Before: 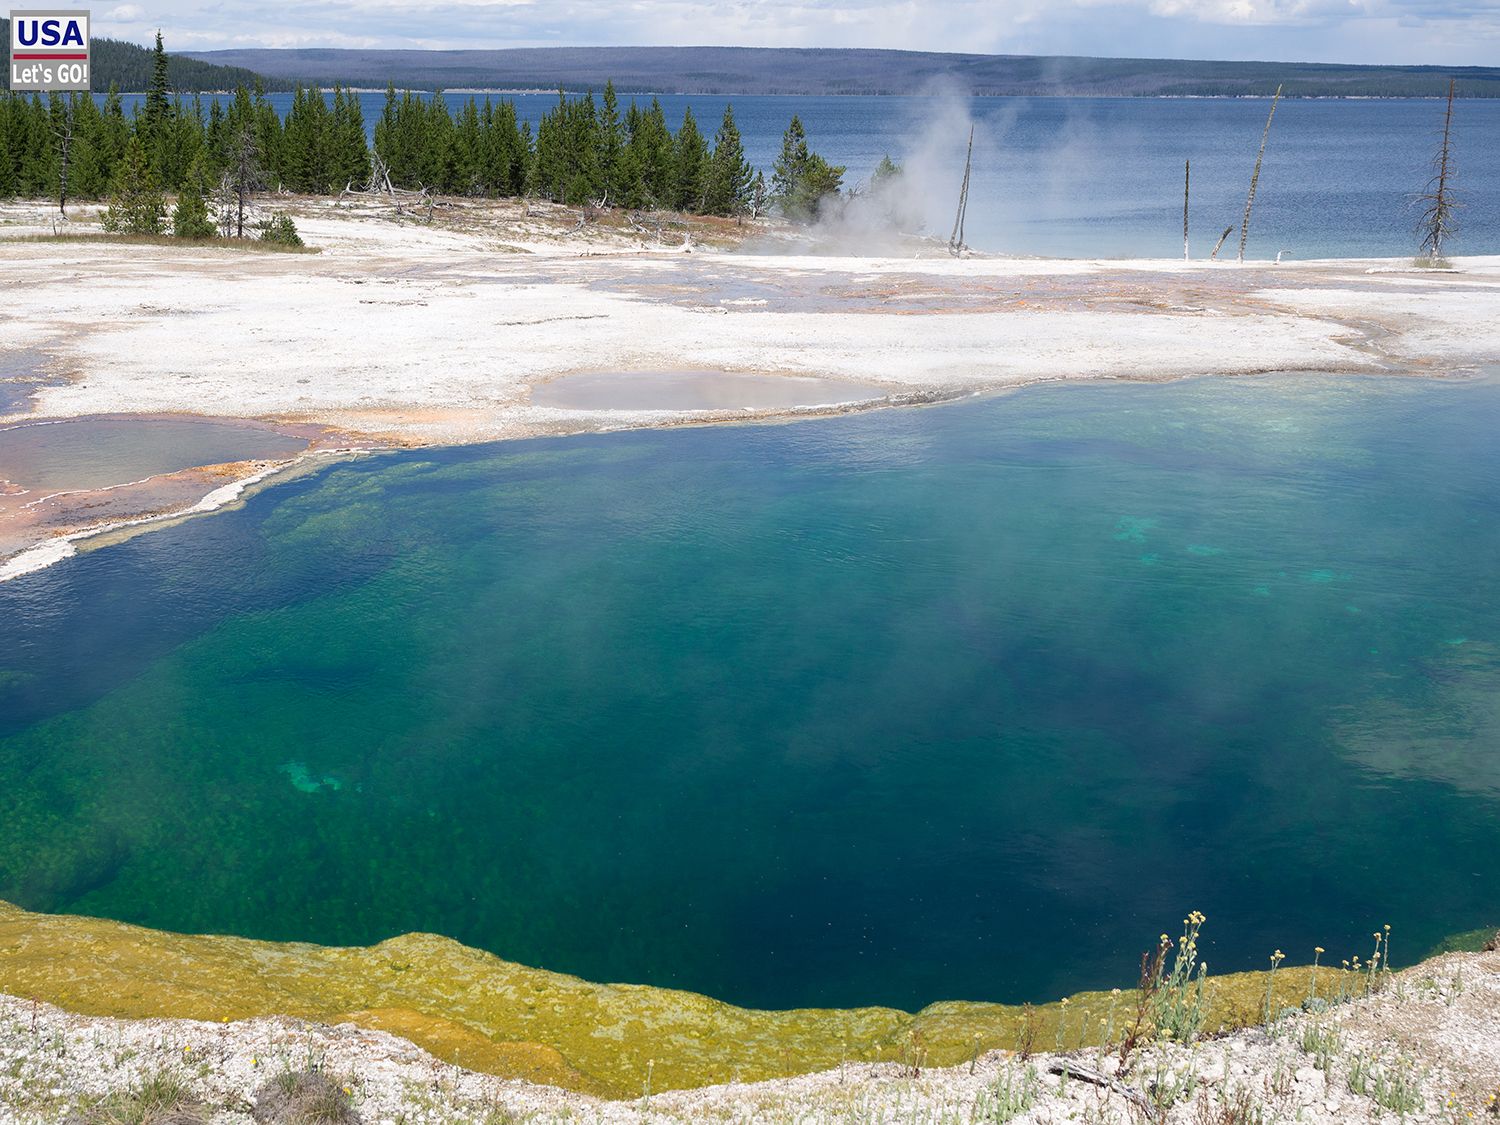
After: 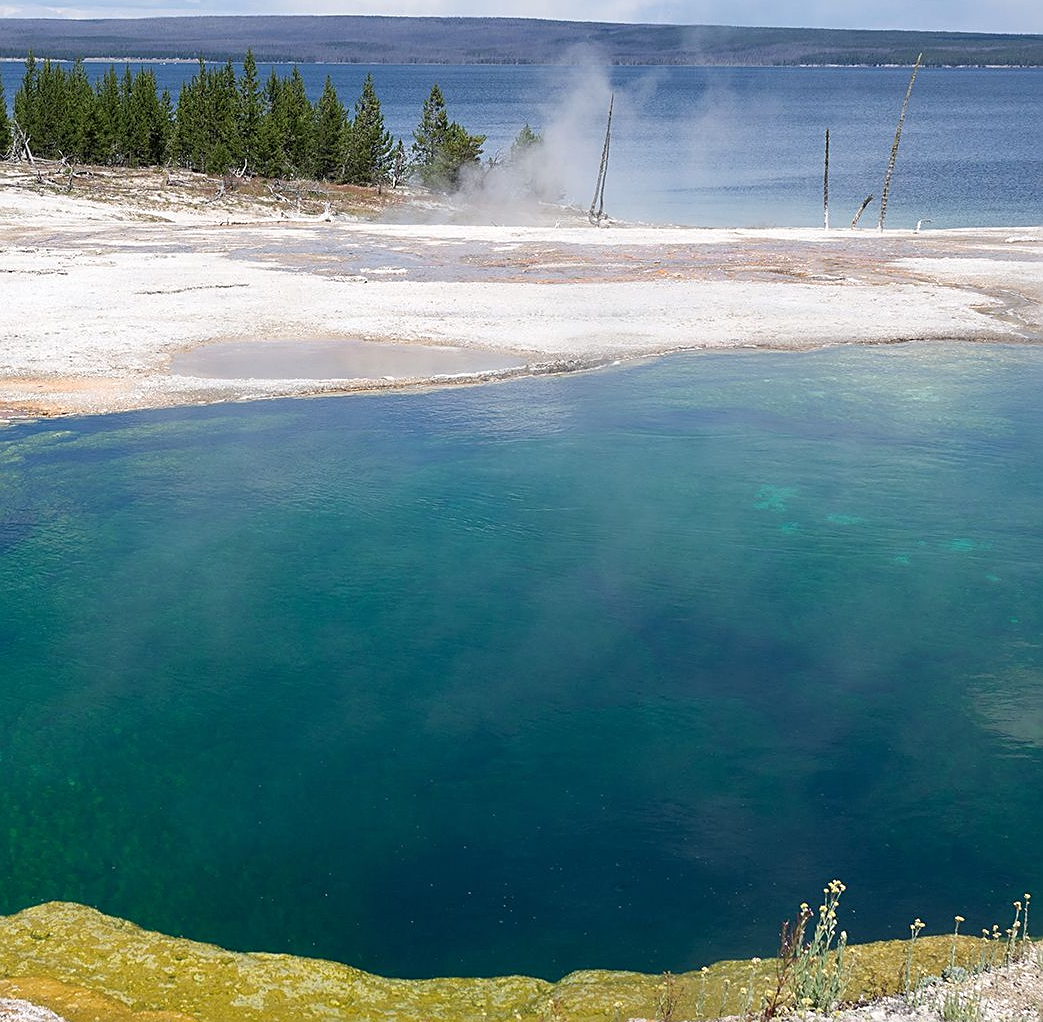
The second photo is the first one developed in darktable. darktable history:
sharpen: radius 1.967
crop and rotate: left 24.034%, top 2.838%, right 6.406%, bottom 6.299%
